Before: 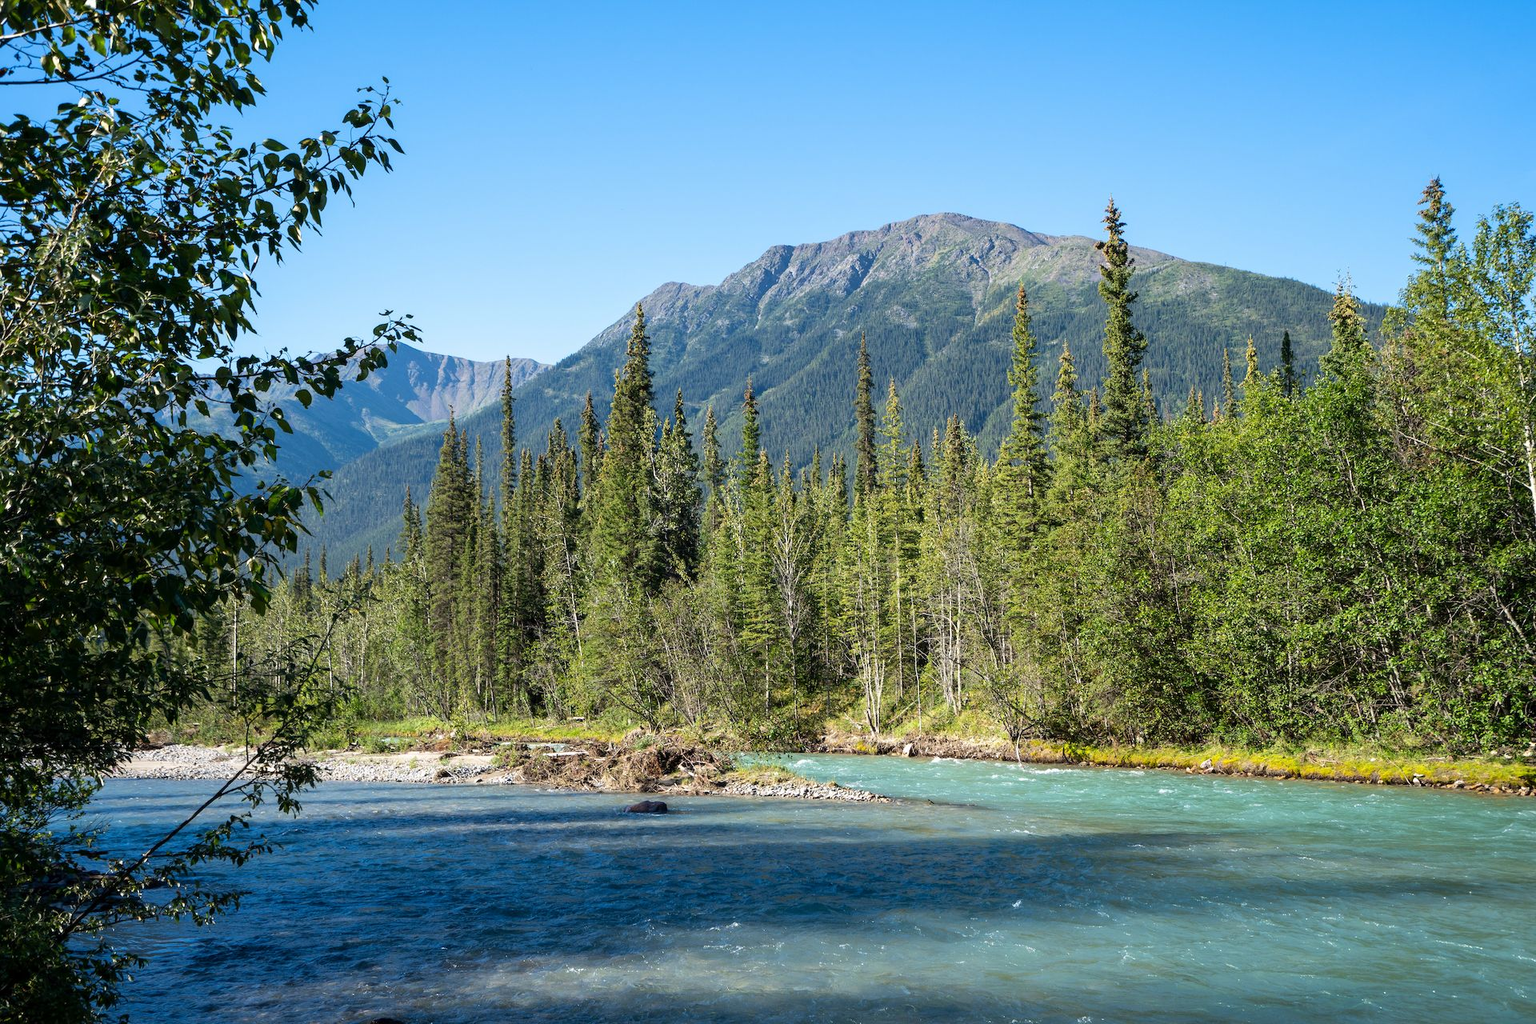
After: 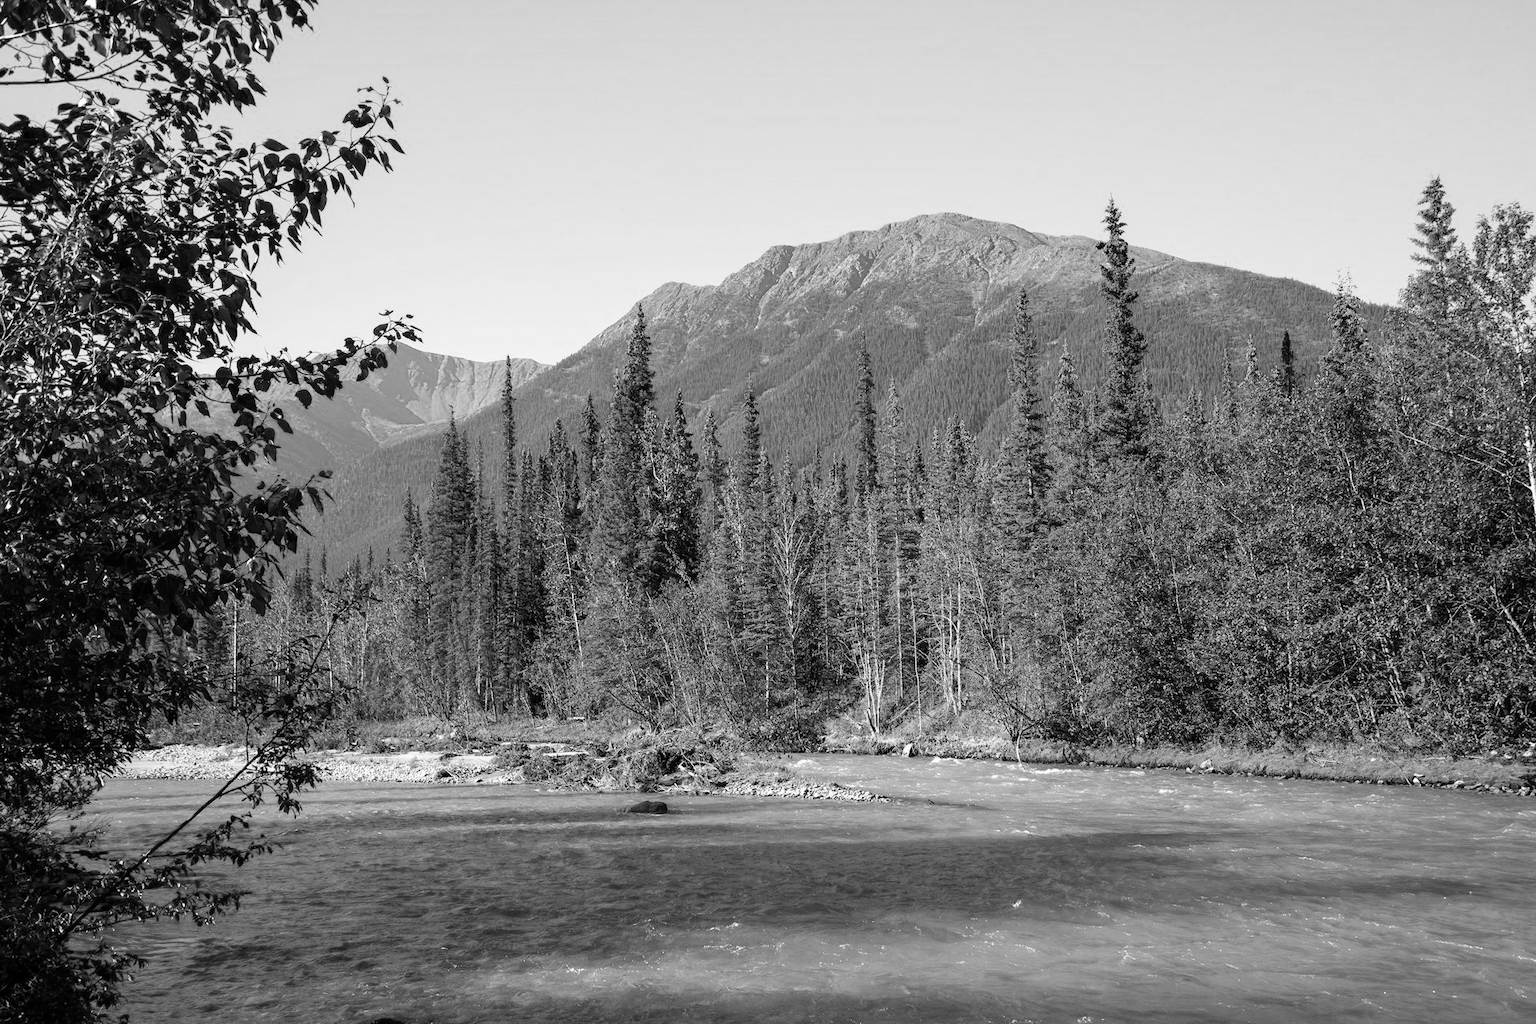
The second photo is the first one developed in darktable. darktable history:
color balance rgb: perceptual saturation grading › global saturation 35.204%
color calibration: output gray [0.246, 0.254, 0.501, 0], illuminant as shot in camera, x 0.37, y 0.382, temperature 4316.21 K
